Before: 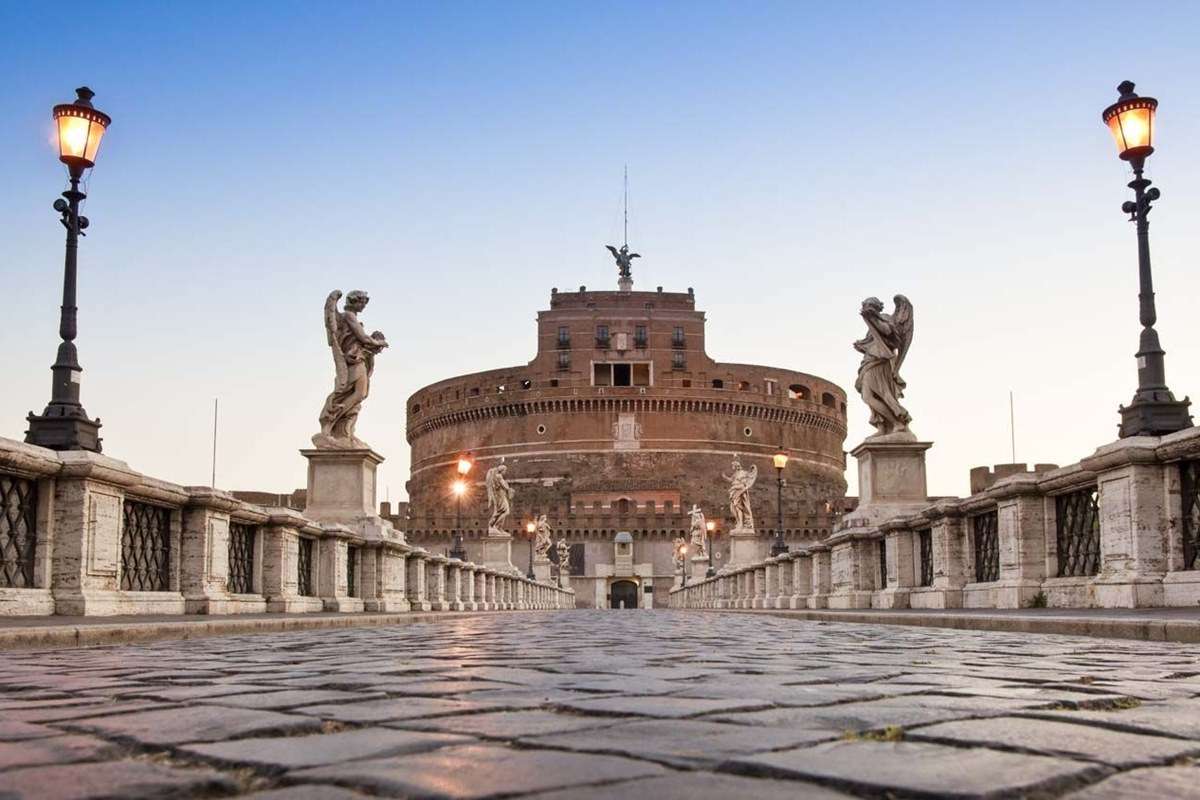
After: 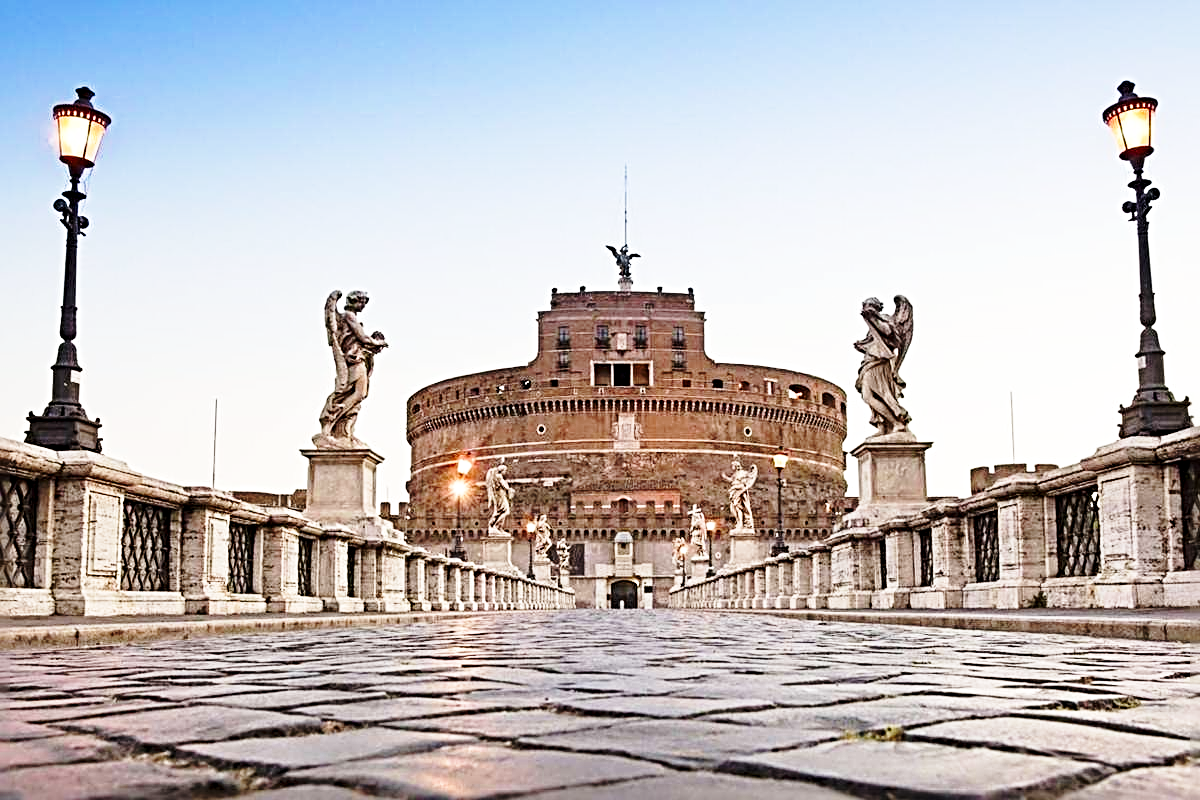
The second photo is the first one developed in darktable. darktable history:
sharpen: radius 3.681, amount 0.941
base curve: curves: ch0 [(0, 0) (0.028, 0.03) (0.121, 0.232) (0.46, 0.748) (0.859, 0.968) (1, 1)], preserve colors none
